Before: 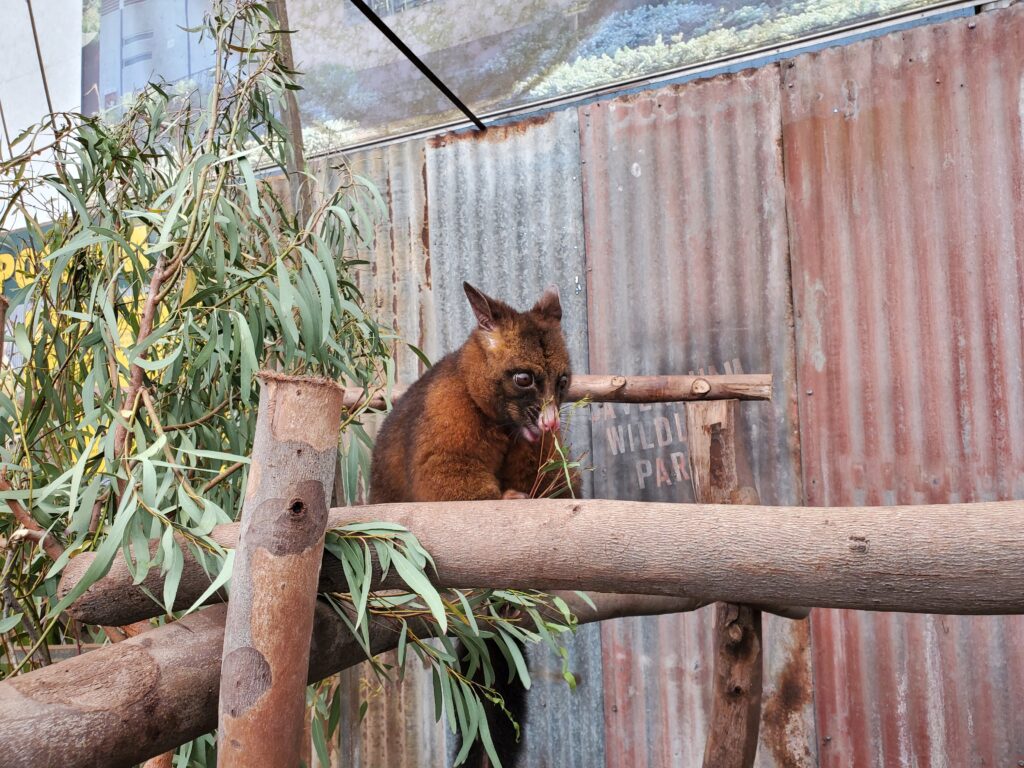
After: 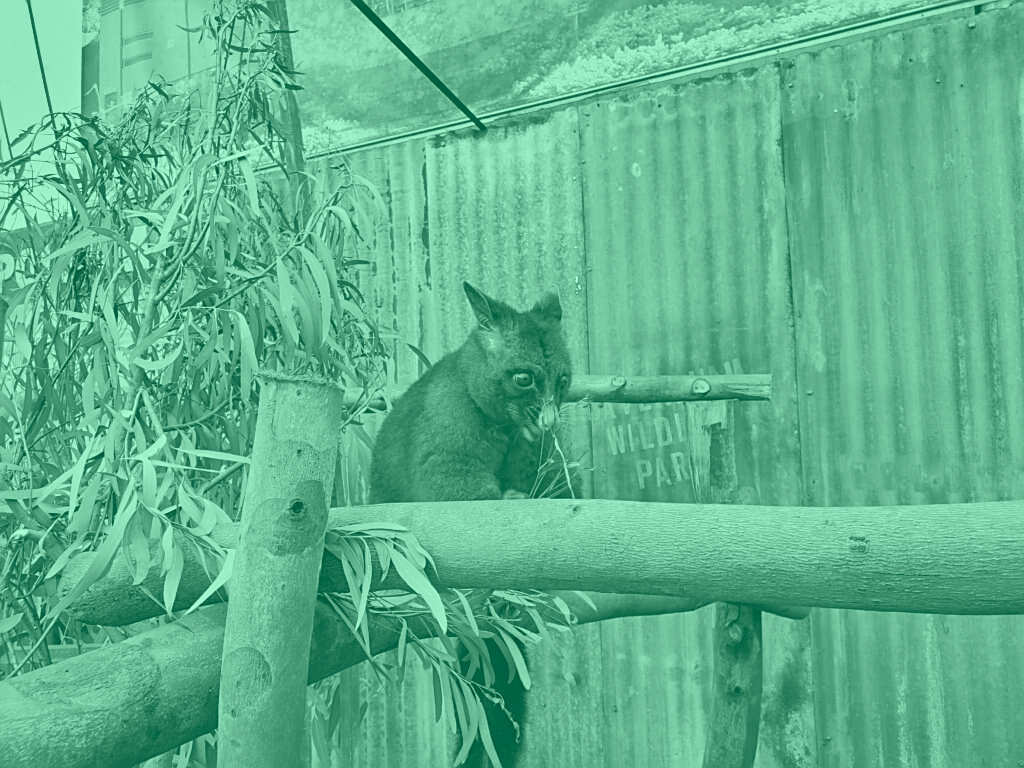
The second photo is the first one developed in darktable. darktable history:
color calibration: illuminant as shot in camera, x 0.358, y 0.373, temperature 4628.91 K
sharpen: on, module defaults
colorize: hue 147.6°, saturation 65%, lightness 21.64%
exposure: exposure 0.496 EV, compensate highlight preservation false
white balance: red 0.871, blue 1.249
shadows and highlights: soften with gaussian
